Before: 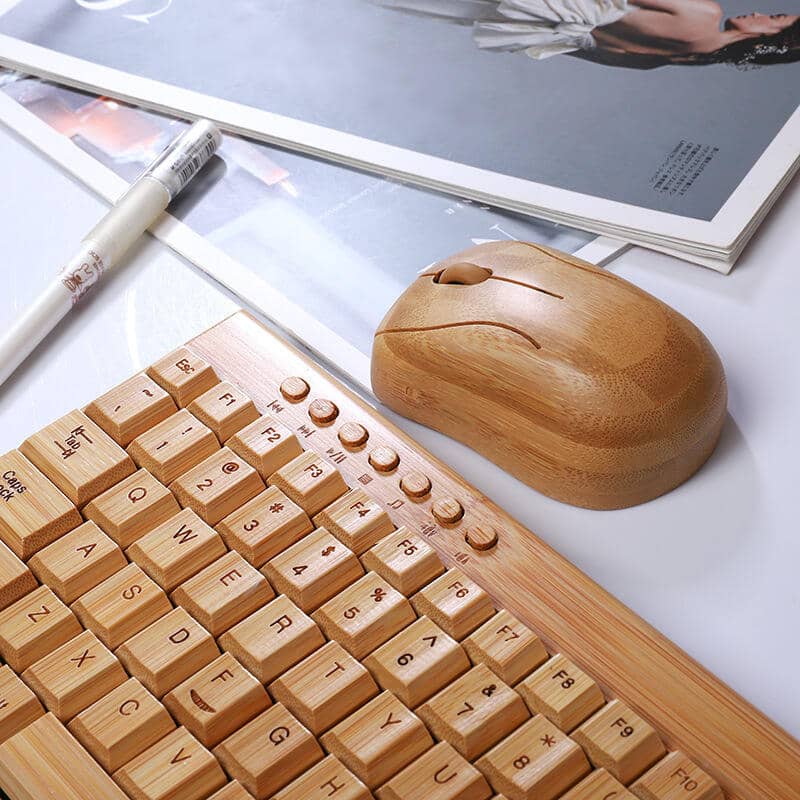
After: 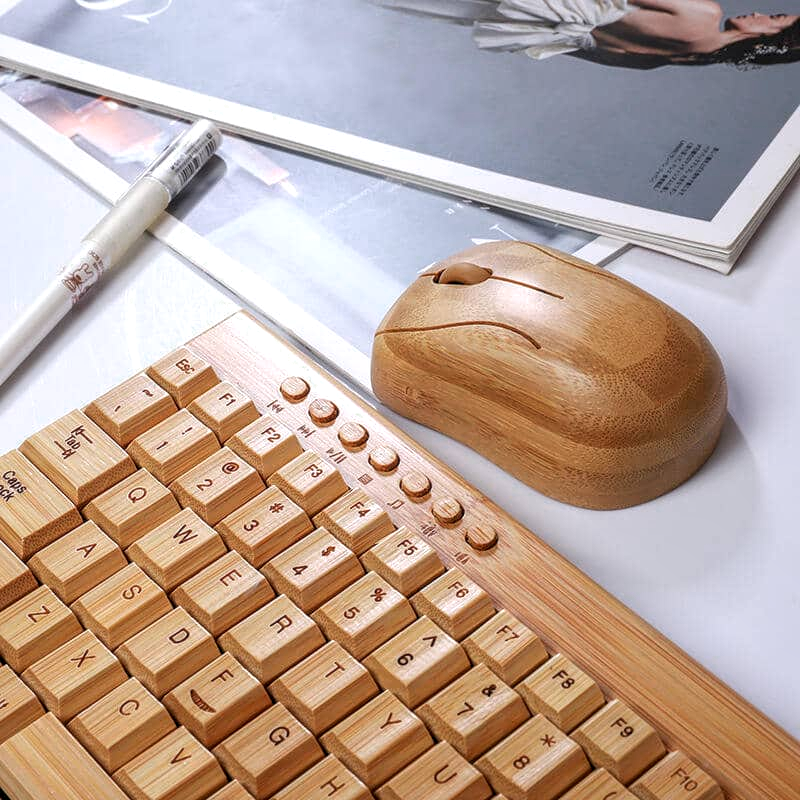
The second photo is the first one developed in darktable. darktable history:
local contrast: detail 130%
color zones: curves: ch0 [(0.25, 0.5) (0.347, 0.092) (0.75, 0.5)]; ch1 [(0.25, 0.5) (0.33, 0.51) (0.75, 0.5)]
